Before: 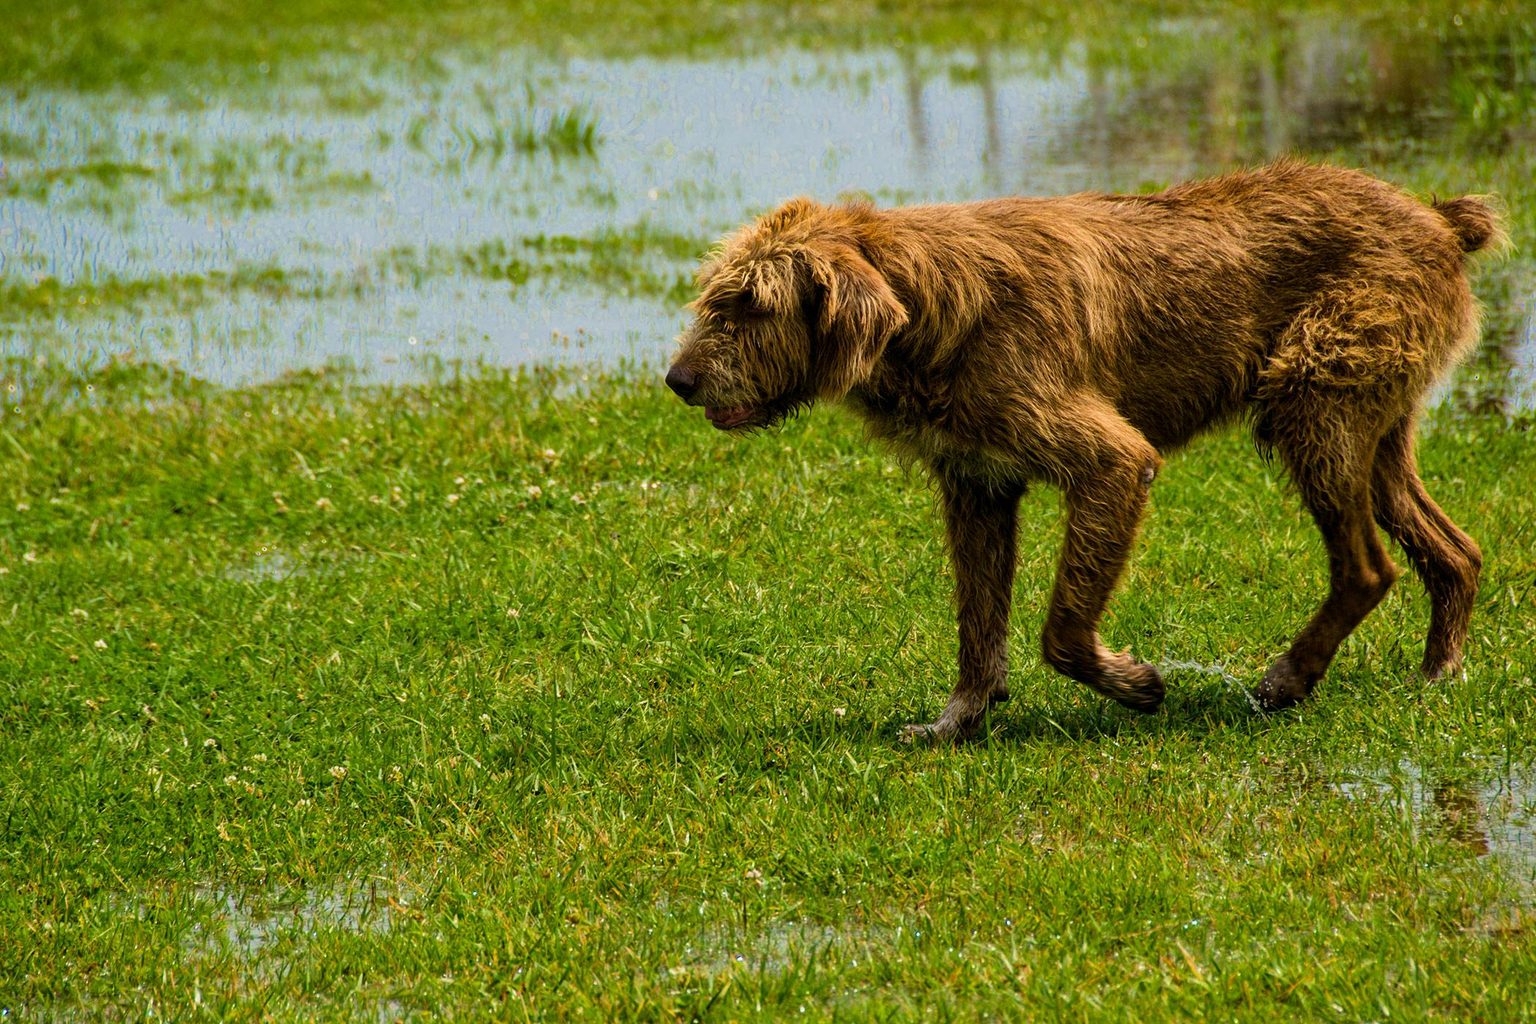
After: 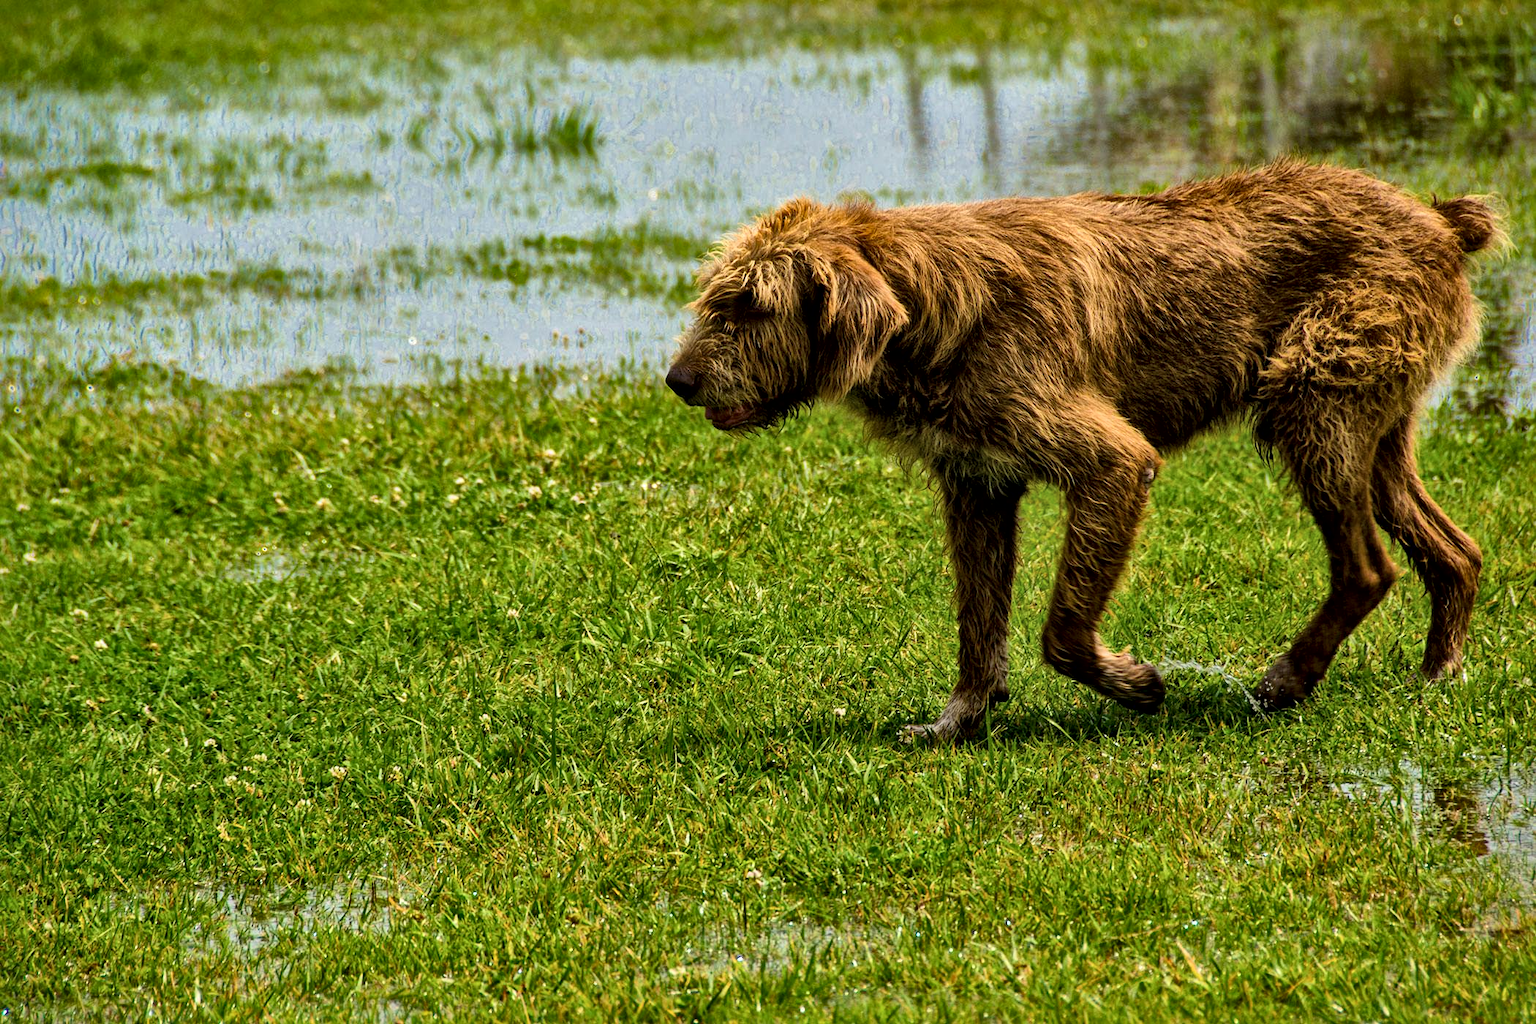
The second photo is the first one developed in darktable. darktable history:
local contrast: mode bilateral grid, contrast 20, coarseness 50, detail 171%, midtone range 0.2
shadows and highlights: shadows 30.86, highlights 0, soften with gaussian
